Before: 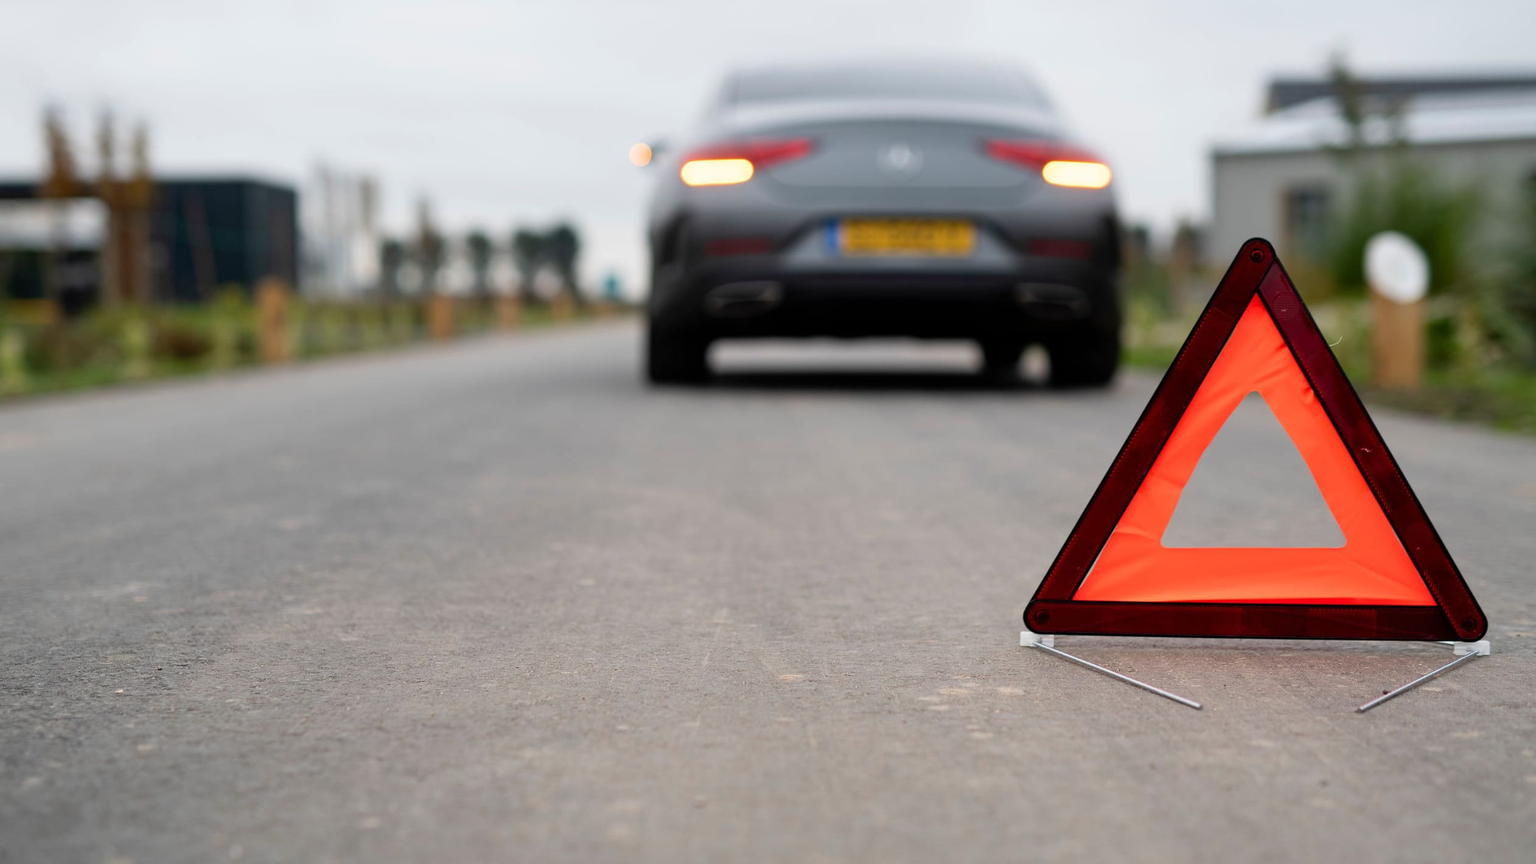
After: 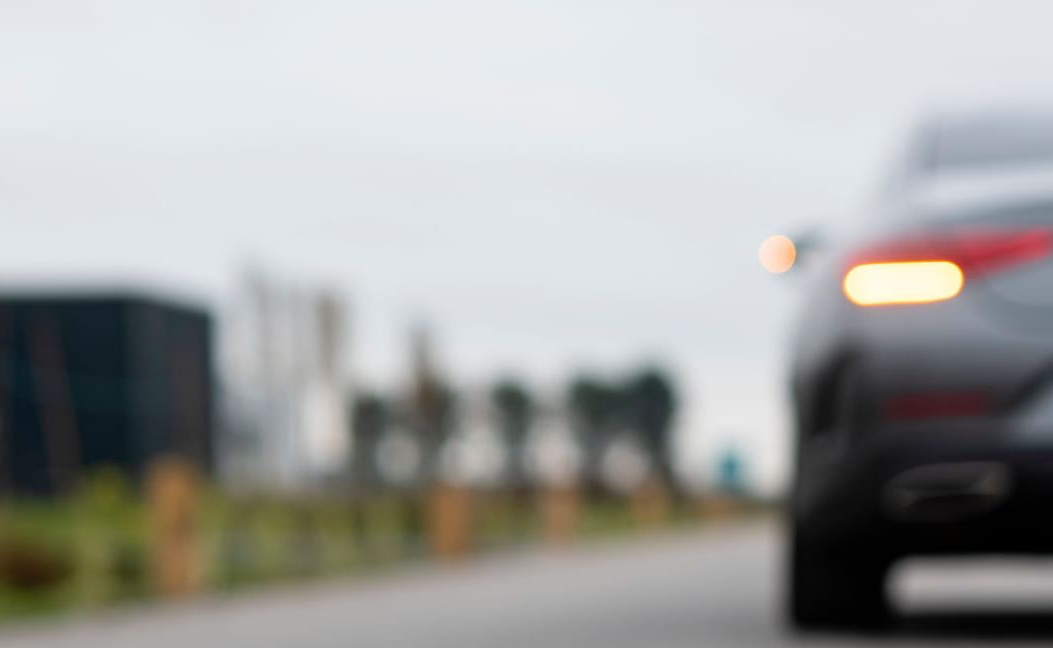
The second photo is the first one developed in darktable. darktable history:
crop and rotate: left 10.925%, top 0.065%, right 47.335%, bottom 54.28%
